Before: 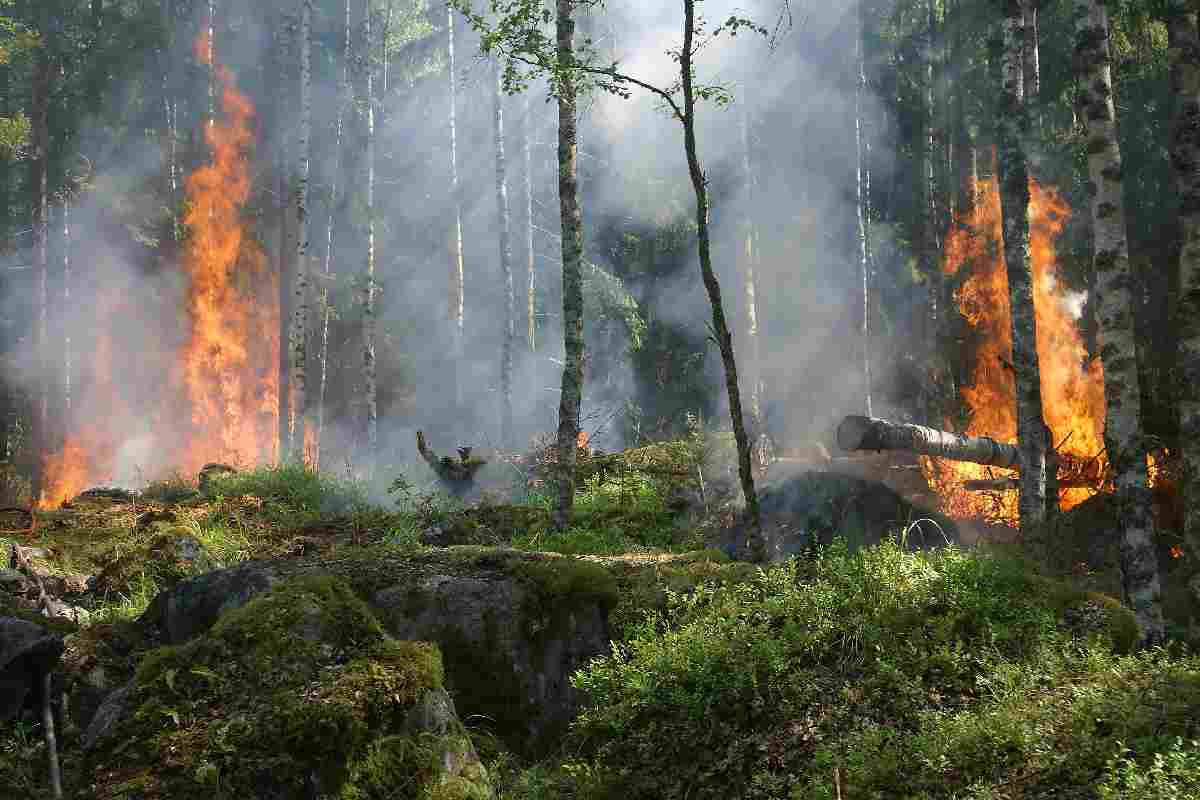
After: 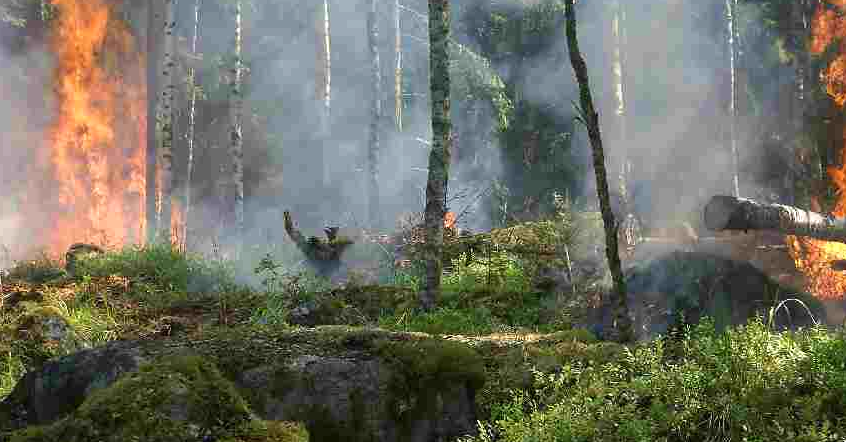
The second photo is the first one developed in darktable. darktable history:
exposure: exposure 0.2 EV, compensate highlight preservation false
crop: left 11.123%, top 27.61%, right 18.3%, bottom 17.034%
